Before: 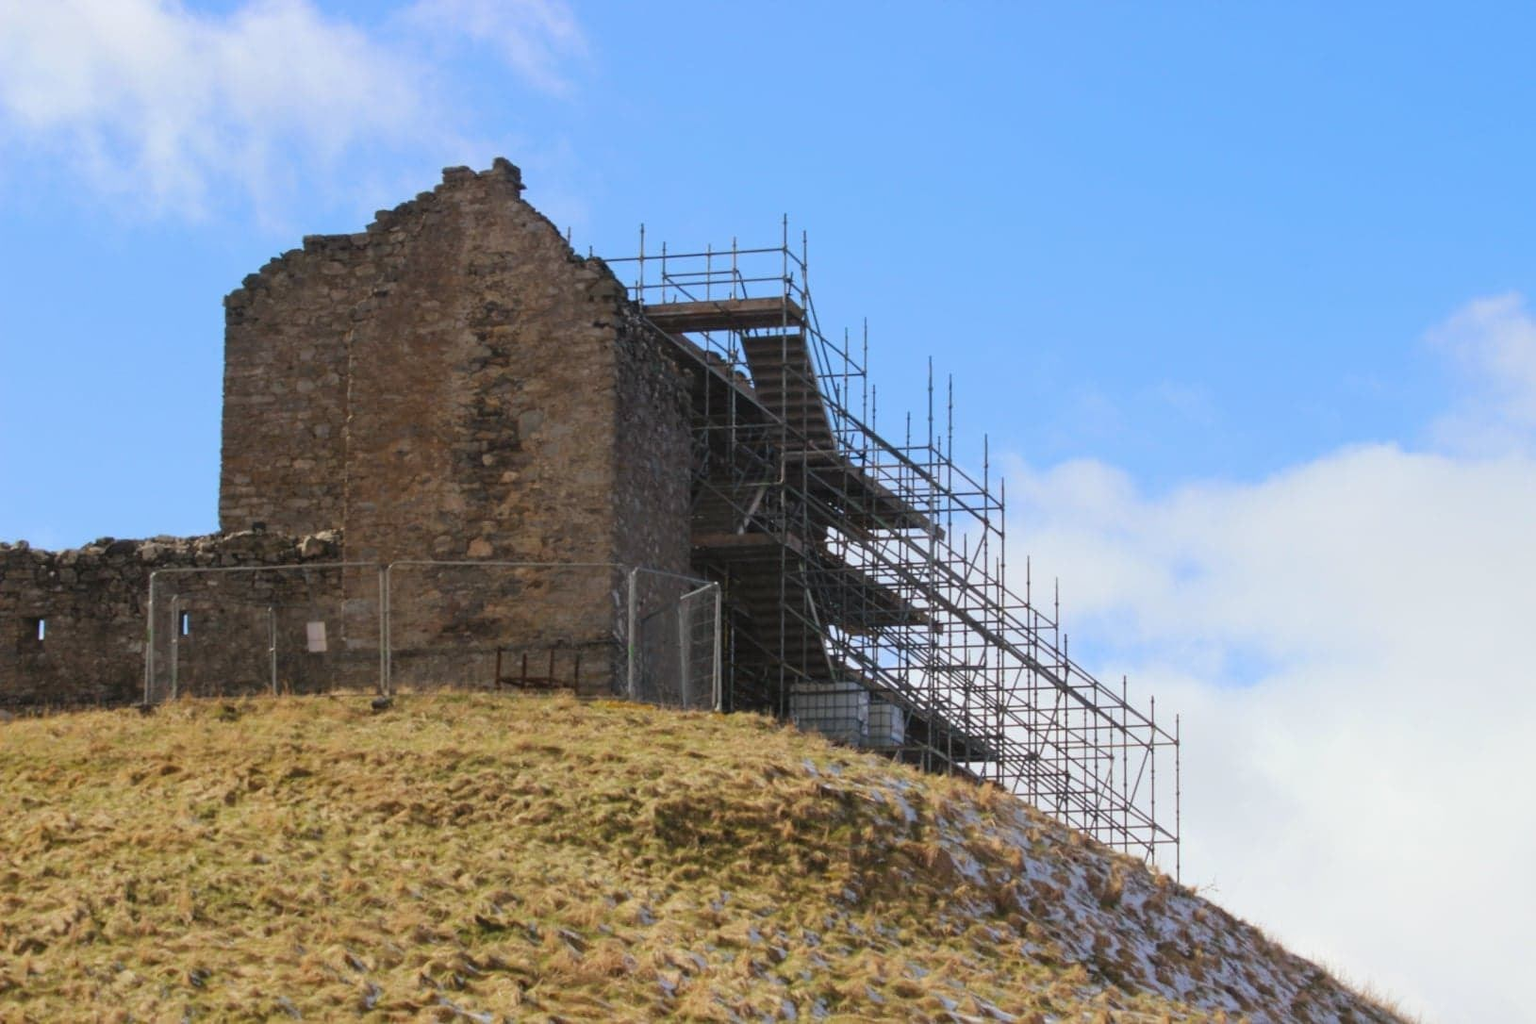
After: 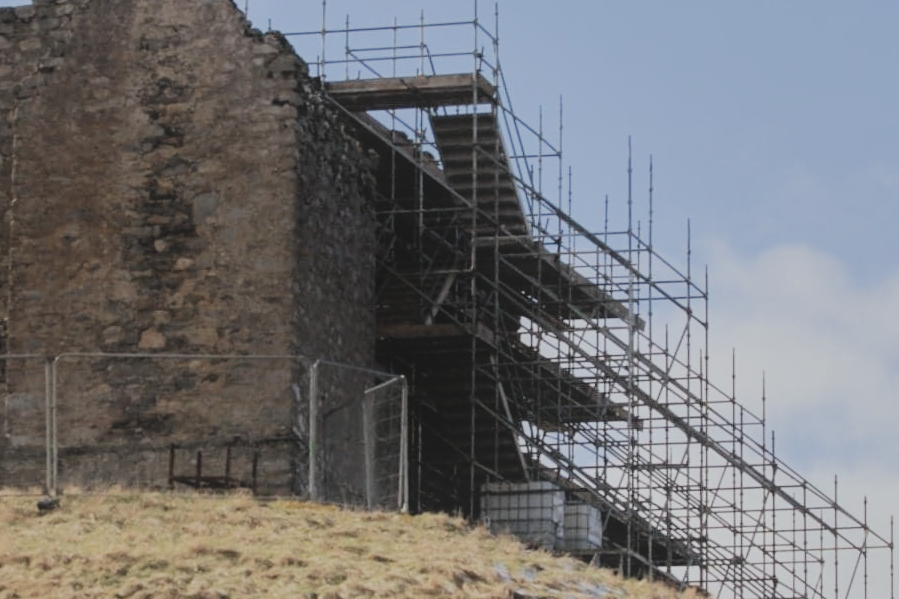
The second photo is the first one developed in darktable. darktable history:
crop and rotate: left 21.966%, top 22.312%, right 22.828%, bottom 22.5%
filmic rgb: black relative exposure -7.5 EV, white relative exposure 4.99 EV, hardness 3.31, contrast 1.3
shadows and highlights: shadows -86.69, highlights -35.48, soften with gaussian
contrast brightness saturation: contrast -0.242, saturation -0.444
exposure: black level correction 0.001, exposure 0.499 EV, compensate exposure bias true, compensate highlight preservation false
